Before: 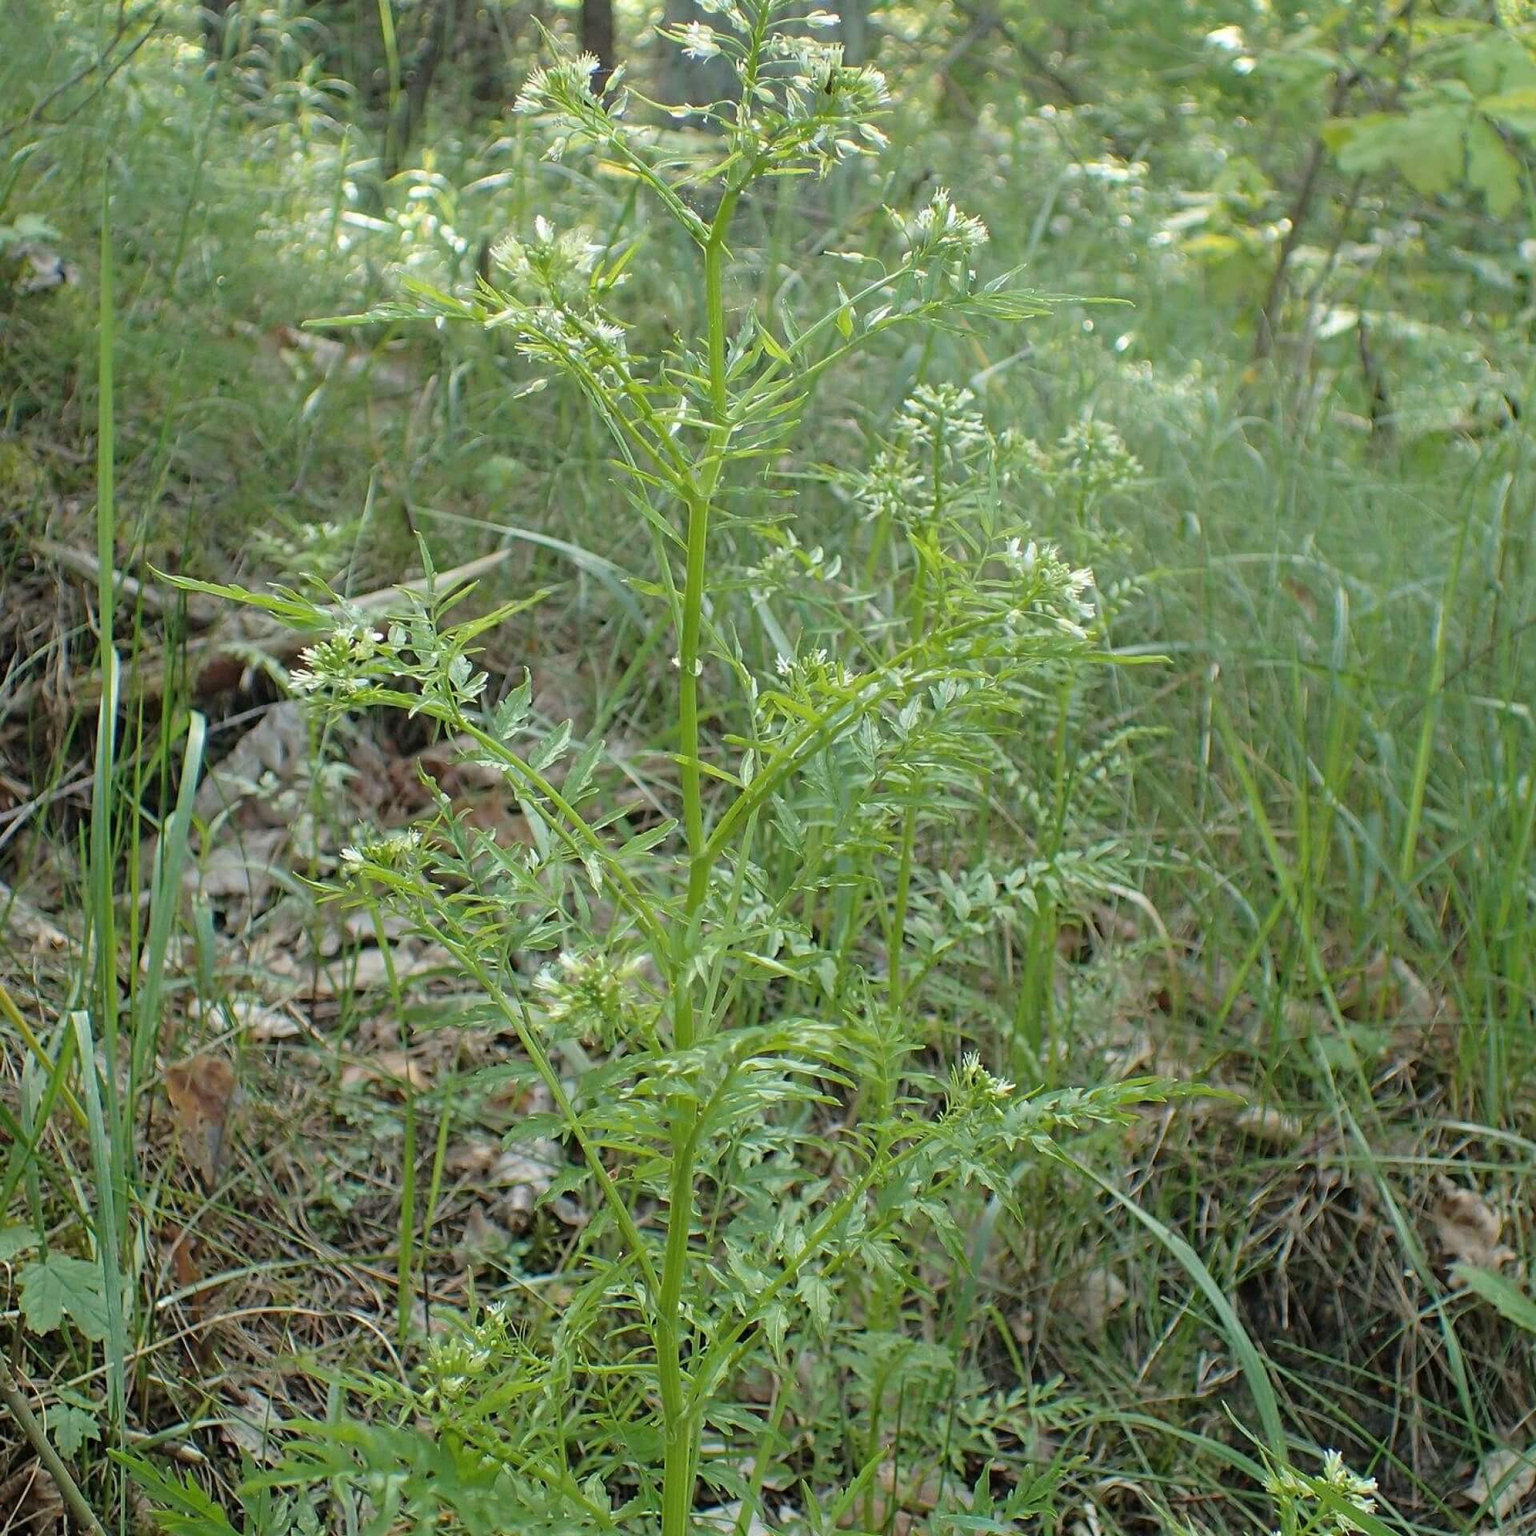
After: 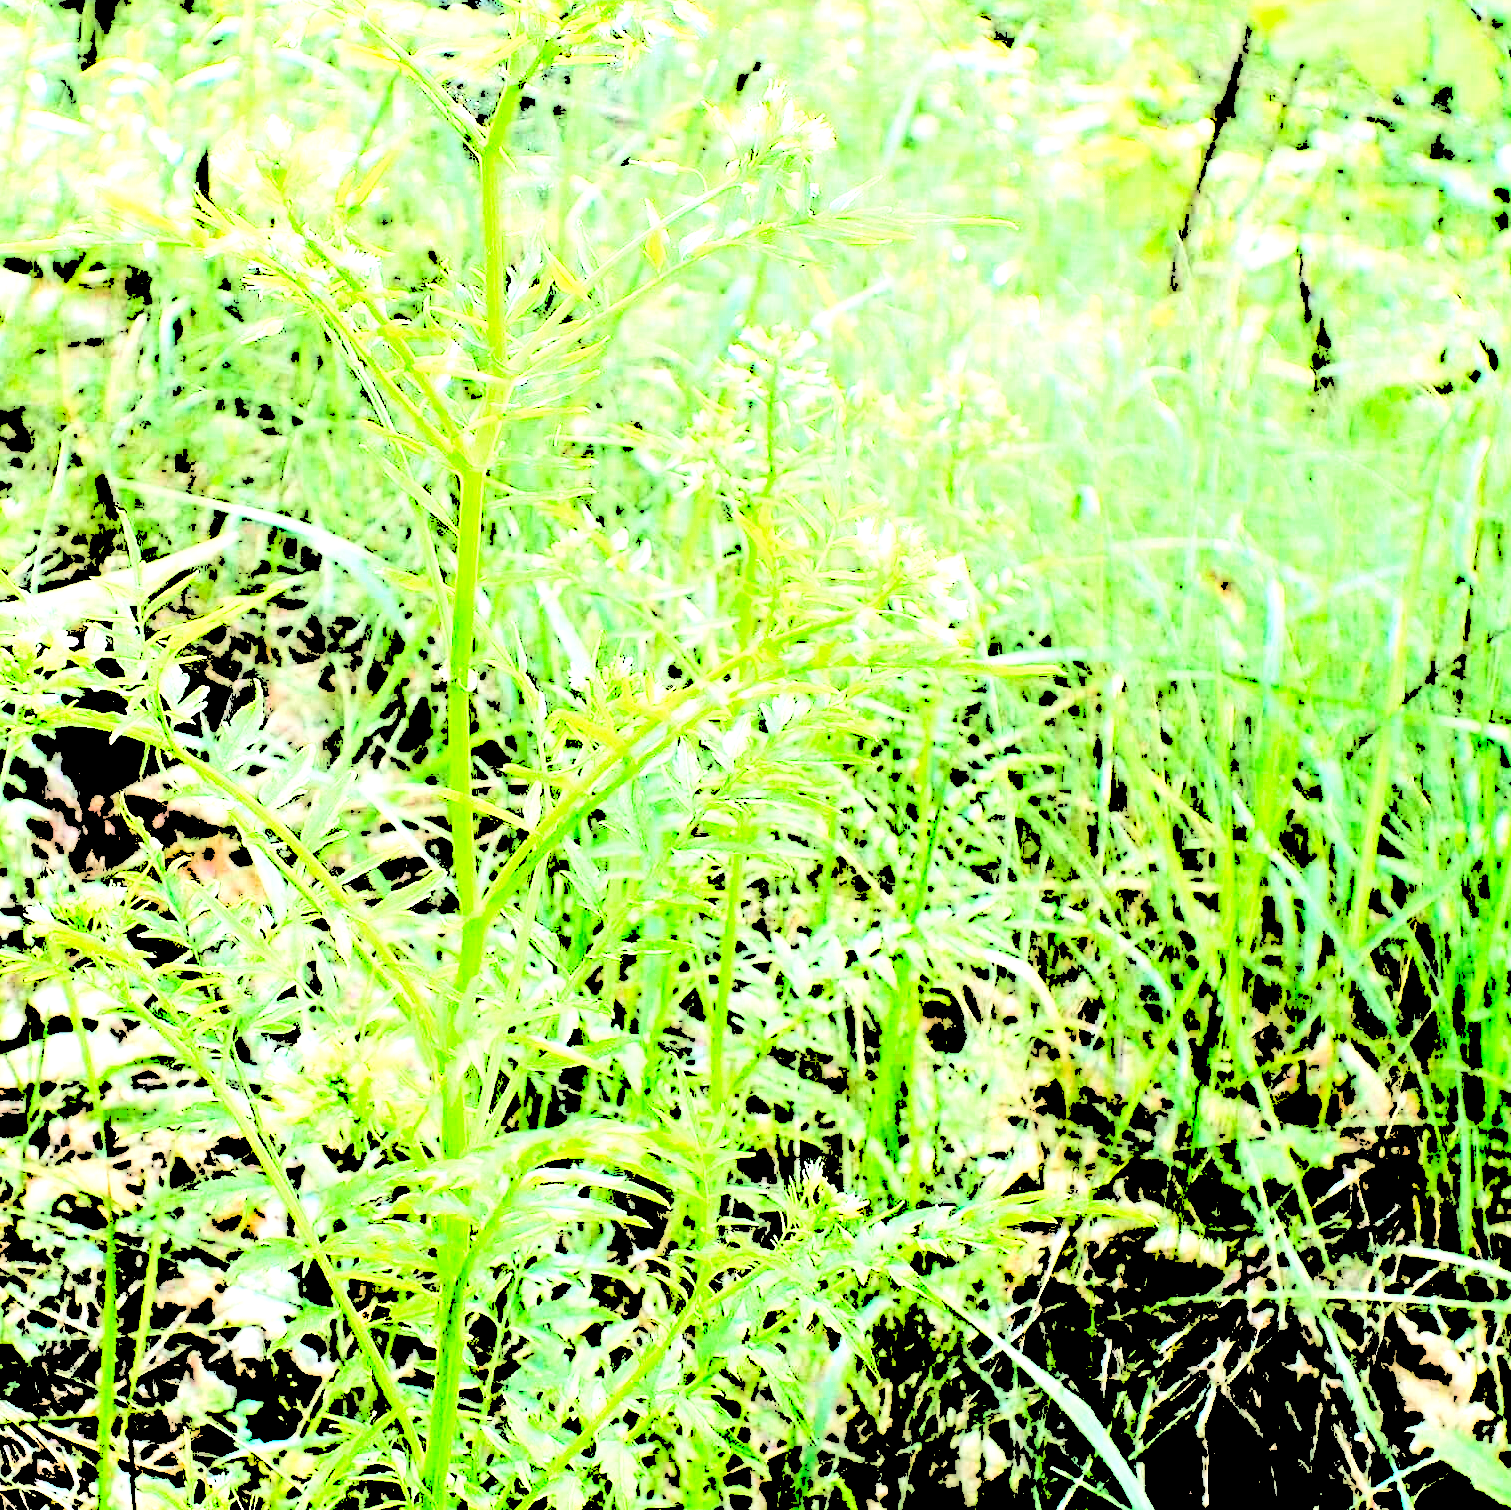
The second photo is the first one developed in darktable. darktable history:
crop and rotate: left 20.889%, top 8.052%, right 0.396%, bottom 13.286%
tone curve: curves: ch0 [(0, 0) (0.055, 0.031) (0.282, 0.215) (0.729, 0.785) (1, 1)], color space Lab, independent channels, preserve colors none
levels: levels [0.246, 0.256, 0.506]
contrast brightness saturation: contrast 0.204, brightness -0.101, saturation 0.1
